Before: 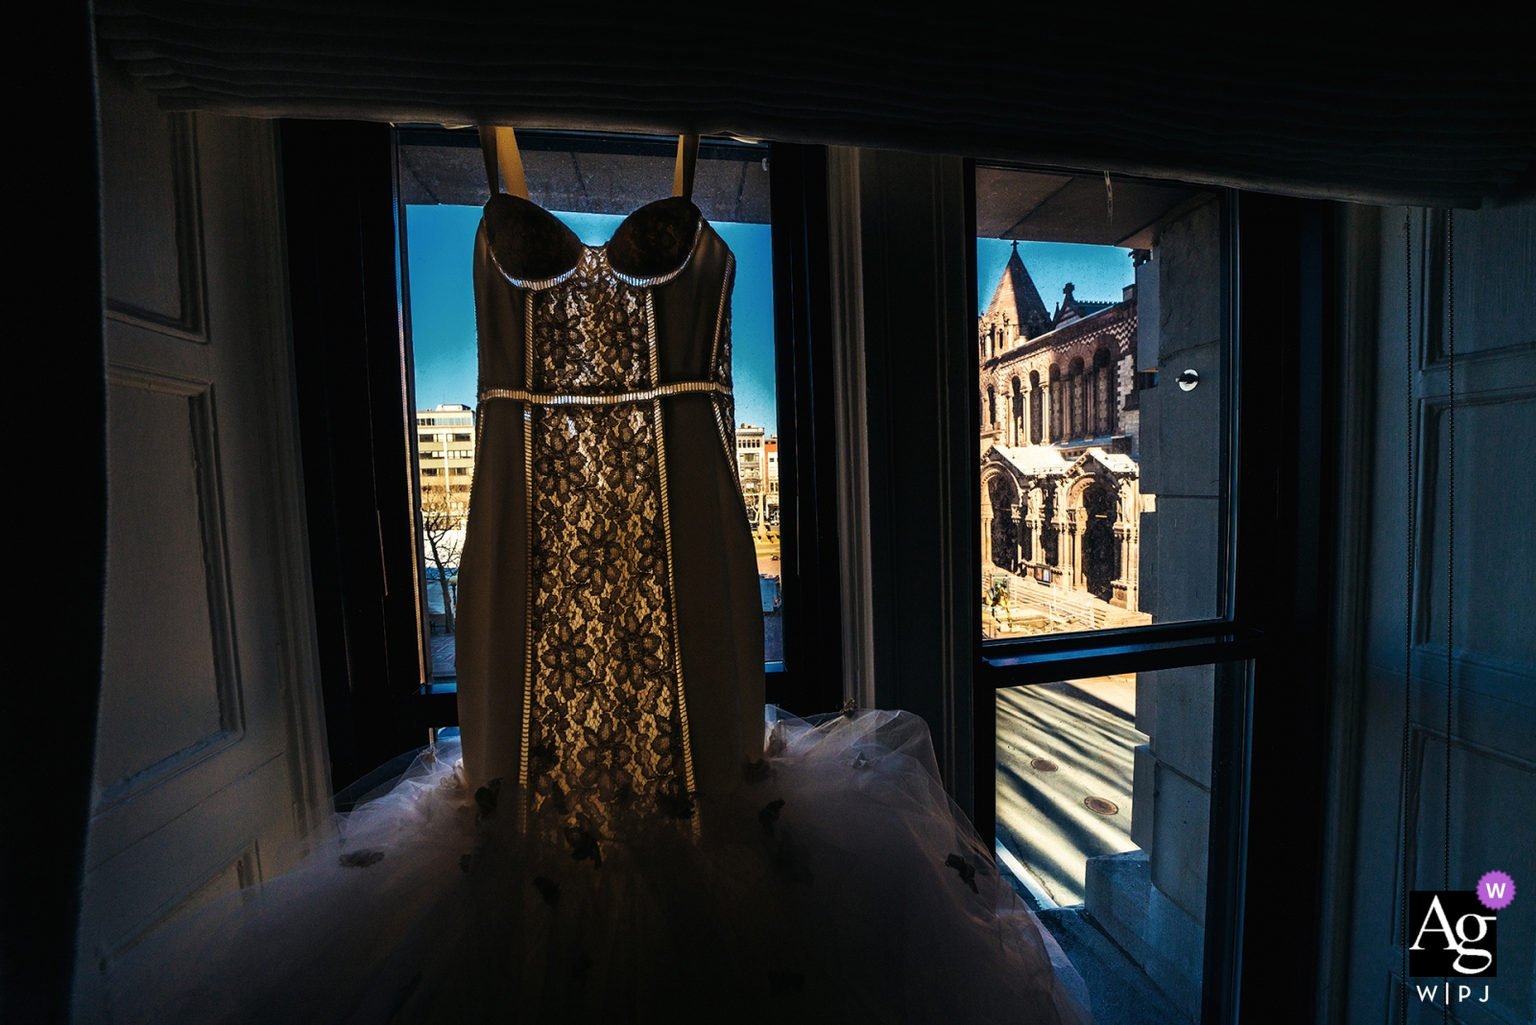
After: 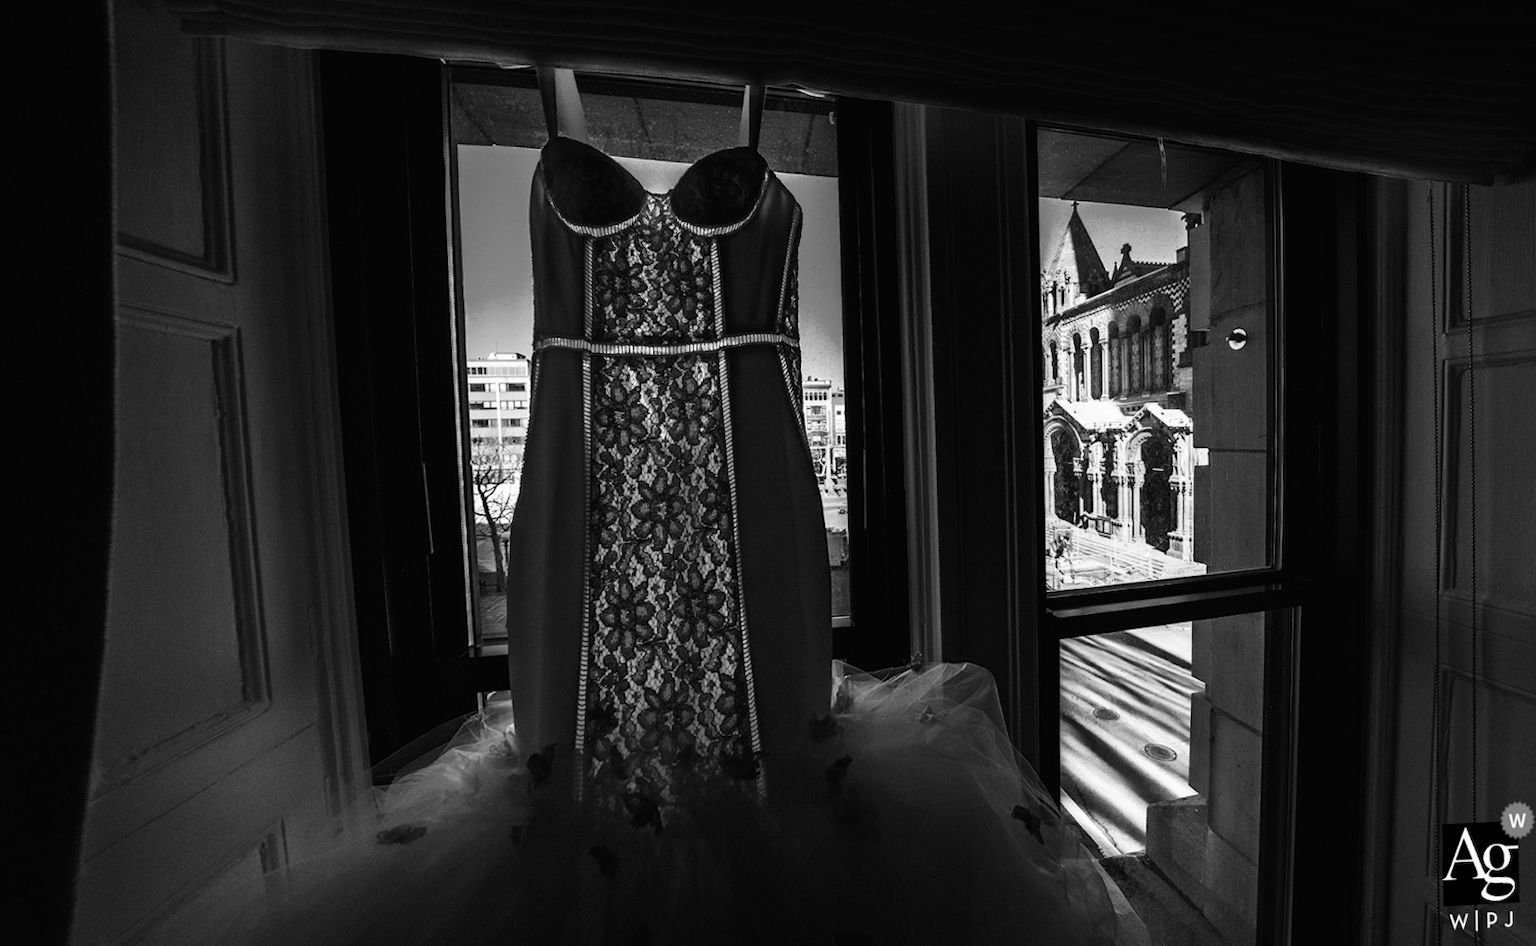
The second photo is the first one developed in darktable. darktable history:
monochrome: on, module defaults
contrast brightness saturation: saturation -0.05
rotate and perspective: rotation -0.013°, lens shift (vertical) -0.027, lens shift (horizontal) 0.178, crop left 0.016, crop right 0.989, crop top 0.082, crop bottom 0.918
